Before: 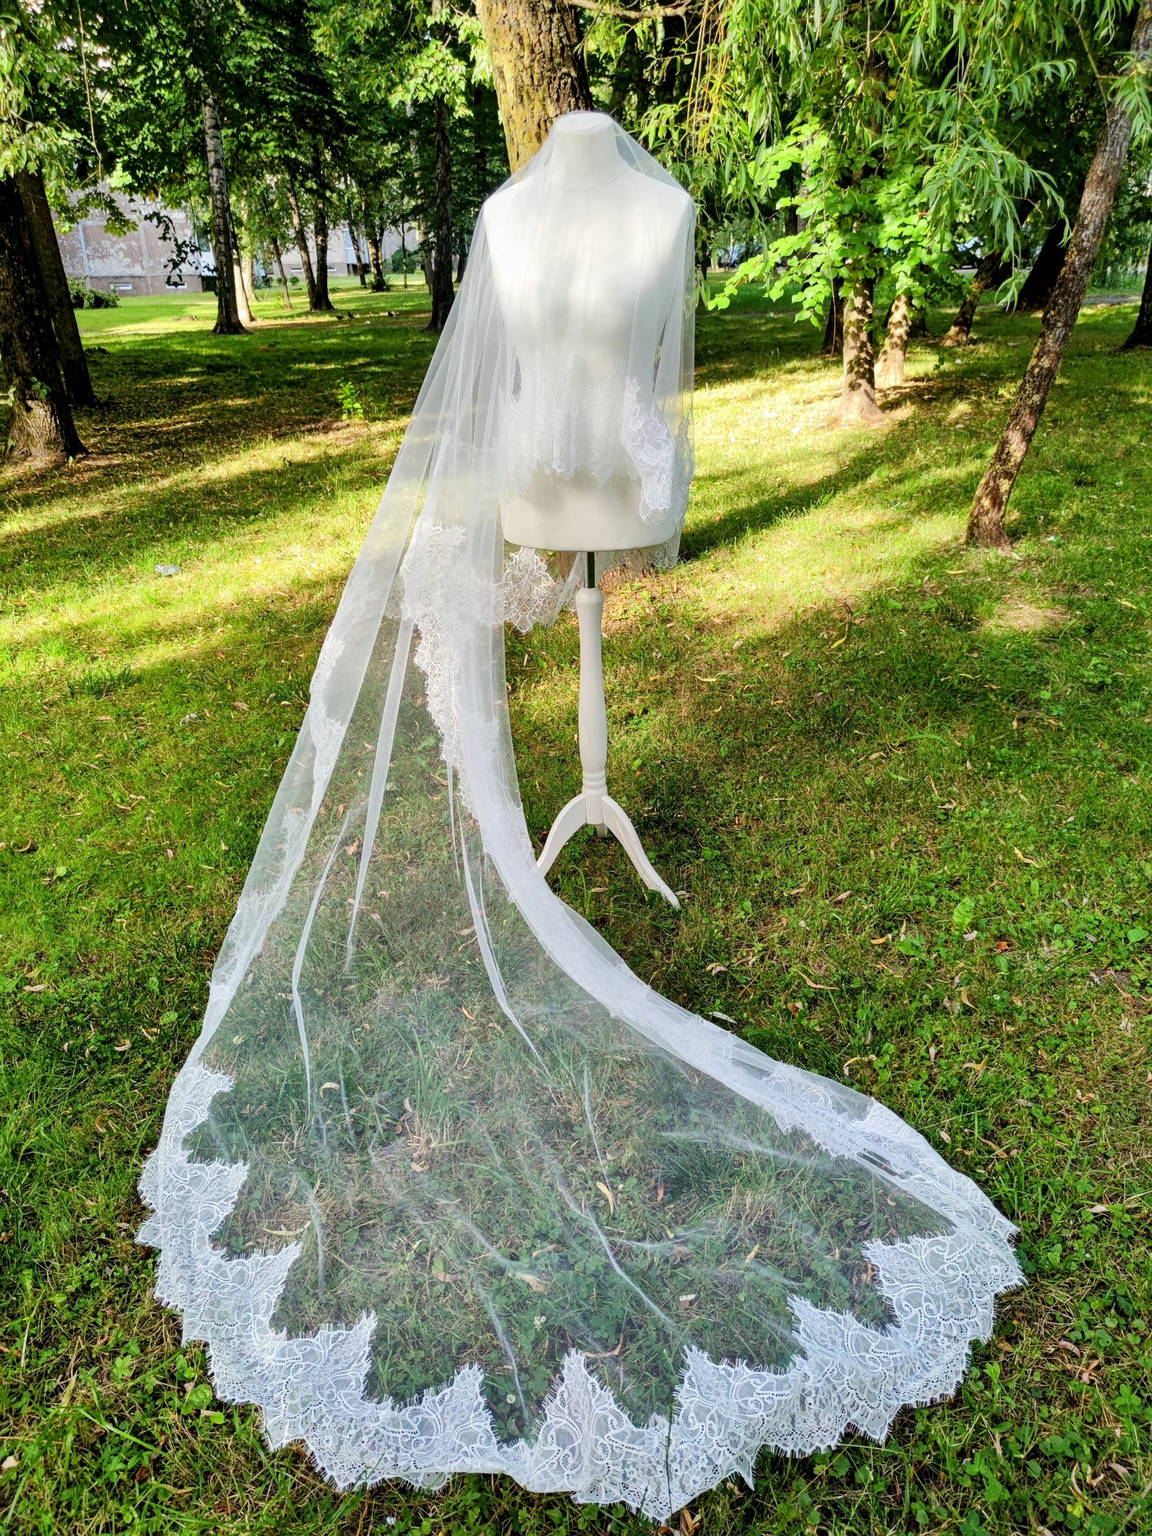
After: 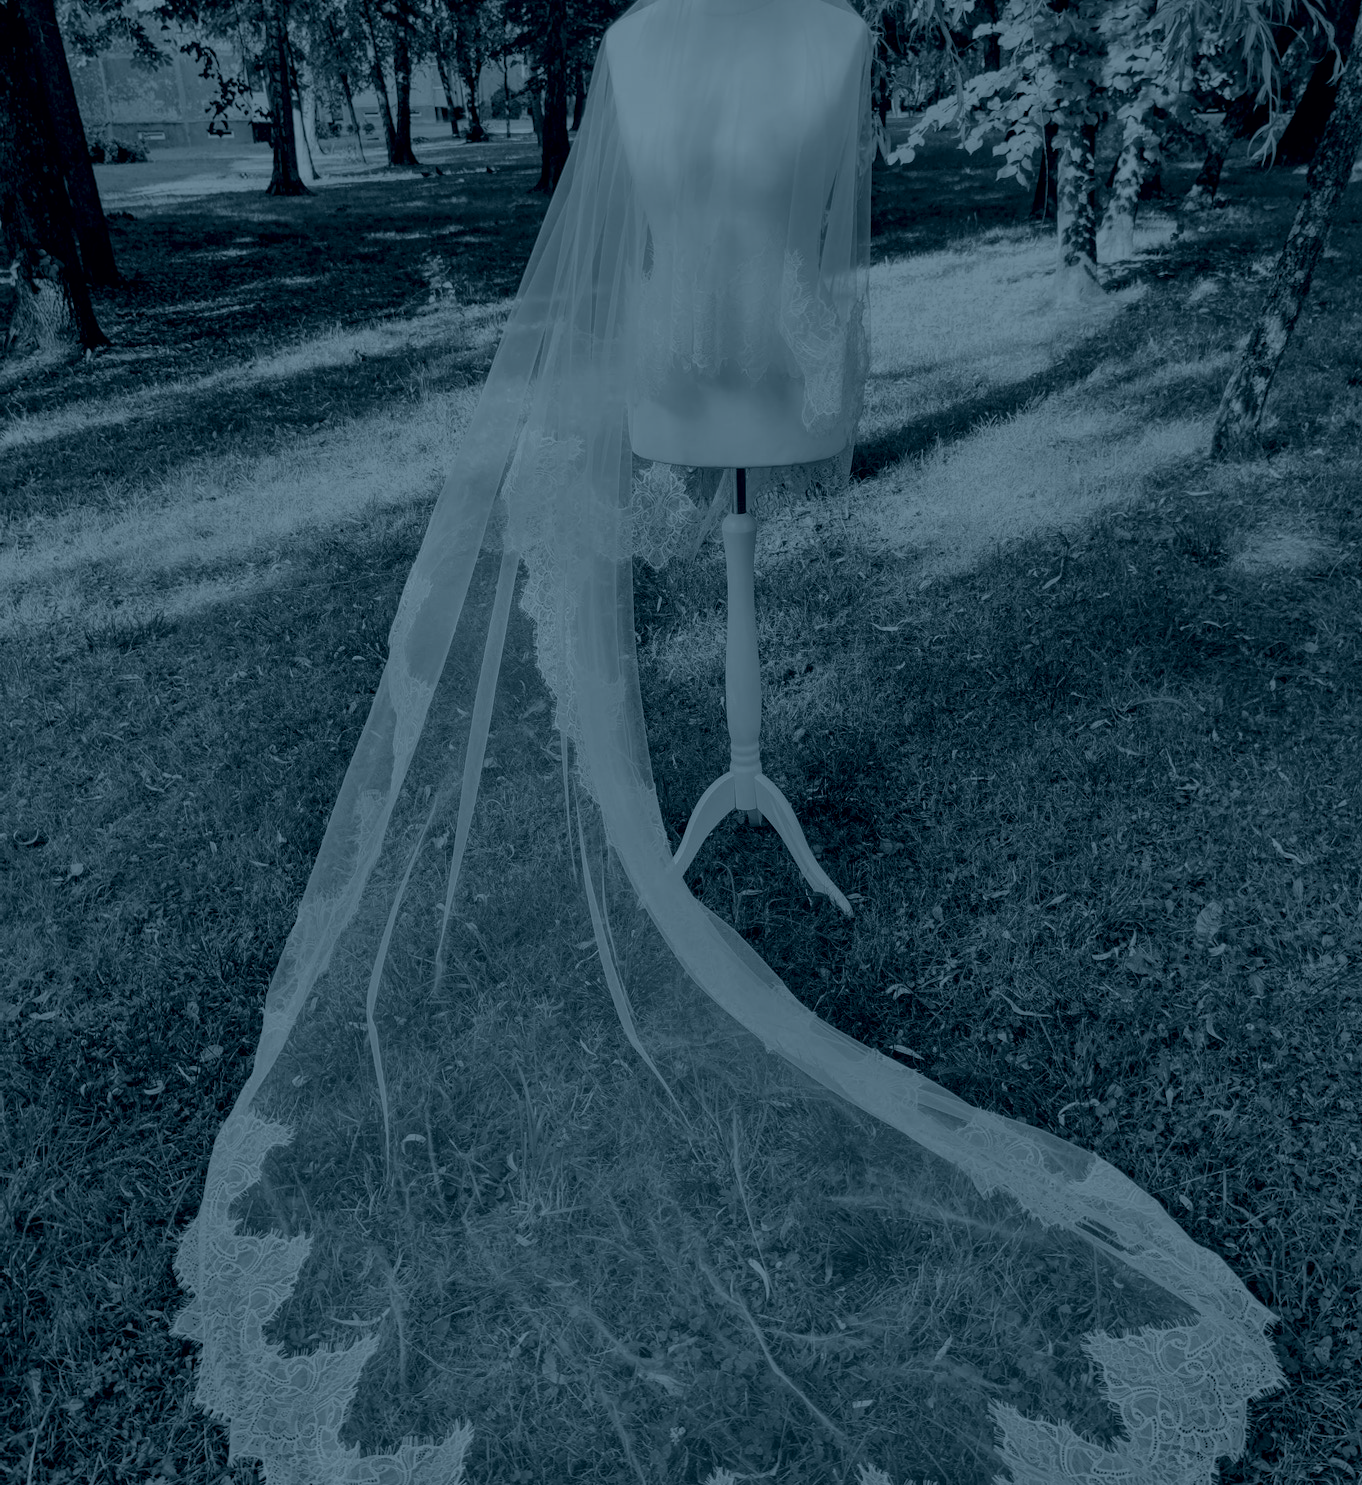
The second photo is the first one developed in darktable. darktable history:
velvia: on, module defaults
crop and rotate: angle 0.03°, top 11.643%, right 5.651%, bottom 11.189%
colorize: hue 194.4°, saturation 29%, source mix 61.75%, lightness 3.98%, version 1
